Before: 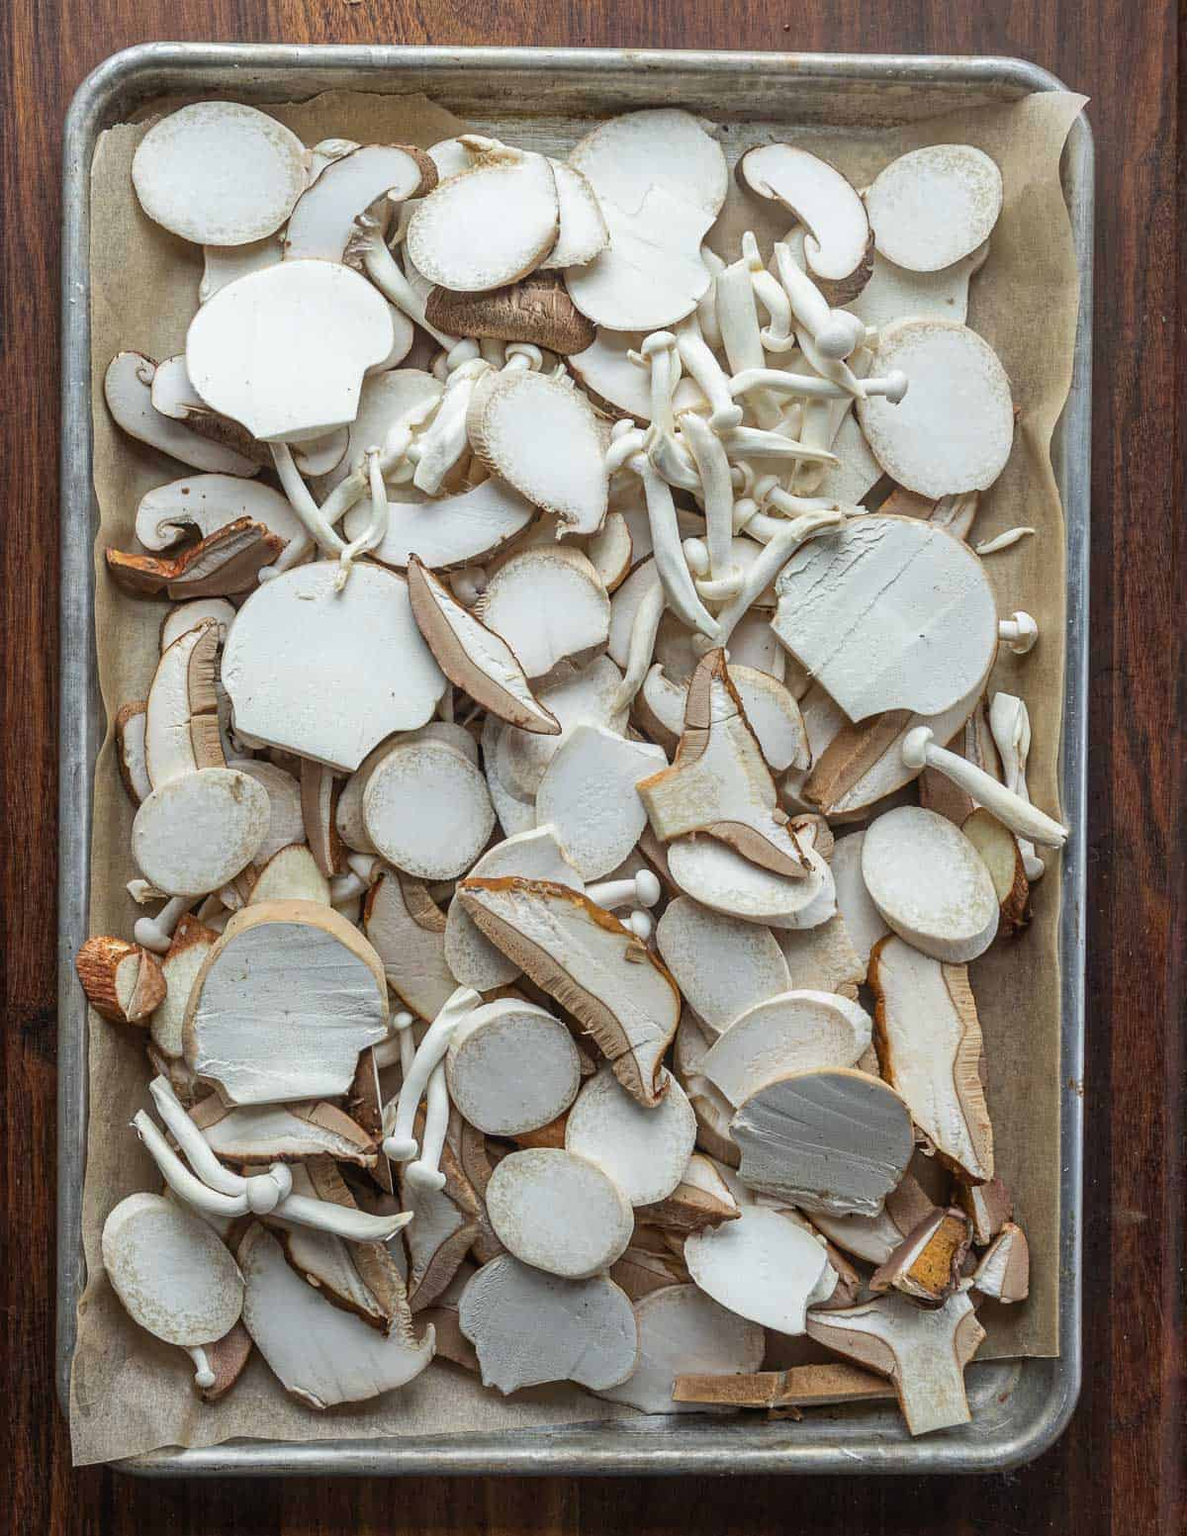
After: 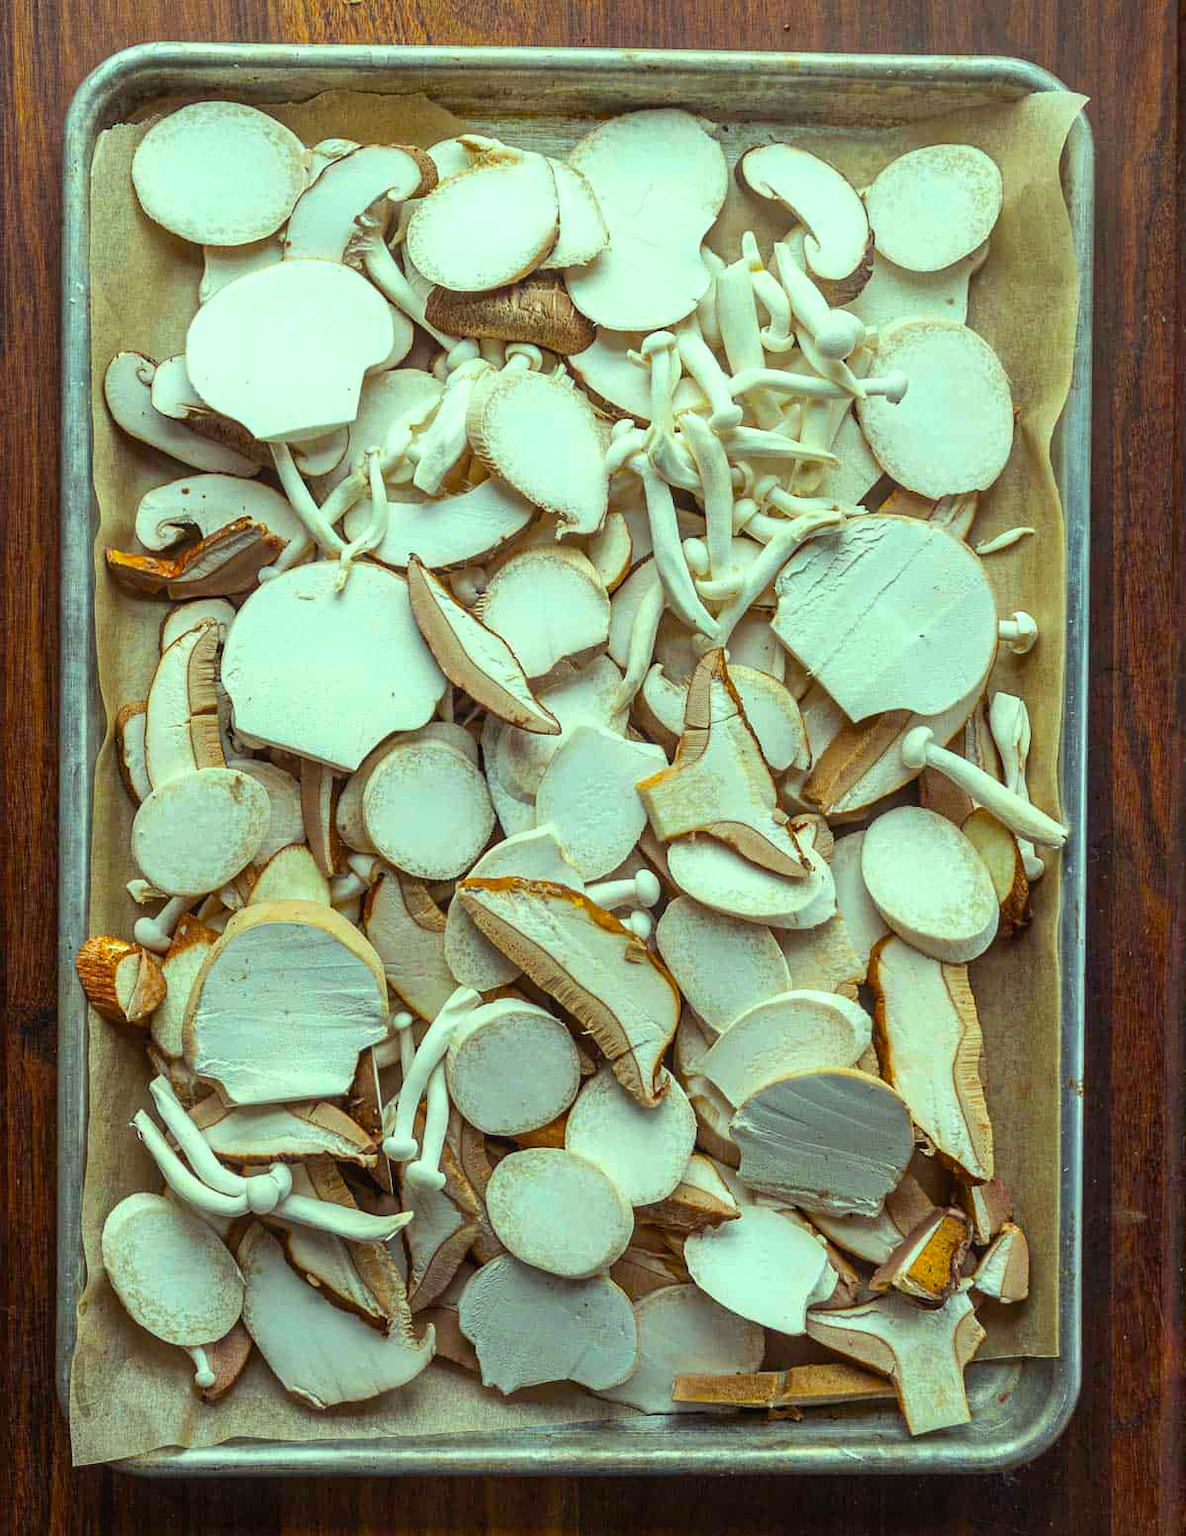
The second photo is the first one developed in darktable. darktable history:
color balance rgb: highlights gain › luminance 15.54%, highlights gain › chroma 6.923%, highlights gain › hue 128.76°, linear chroma grading › global chroma 15.367%, perceptual saturation grading › global saturation 25.86%
